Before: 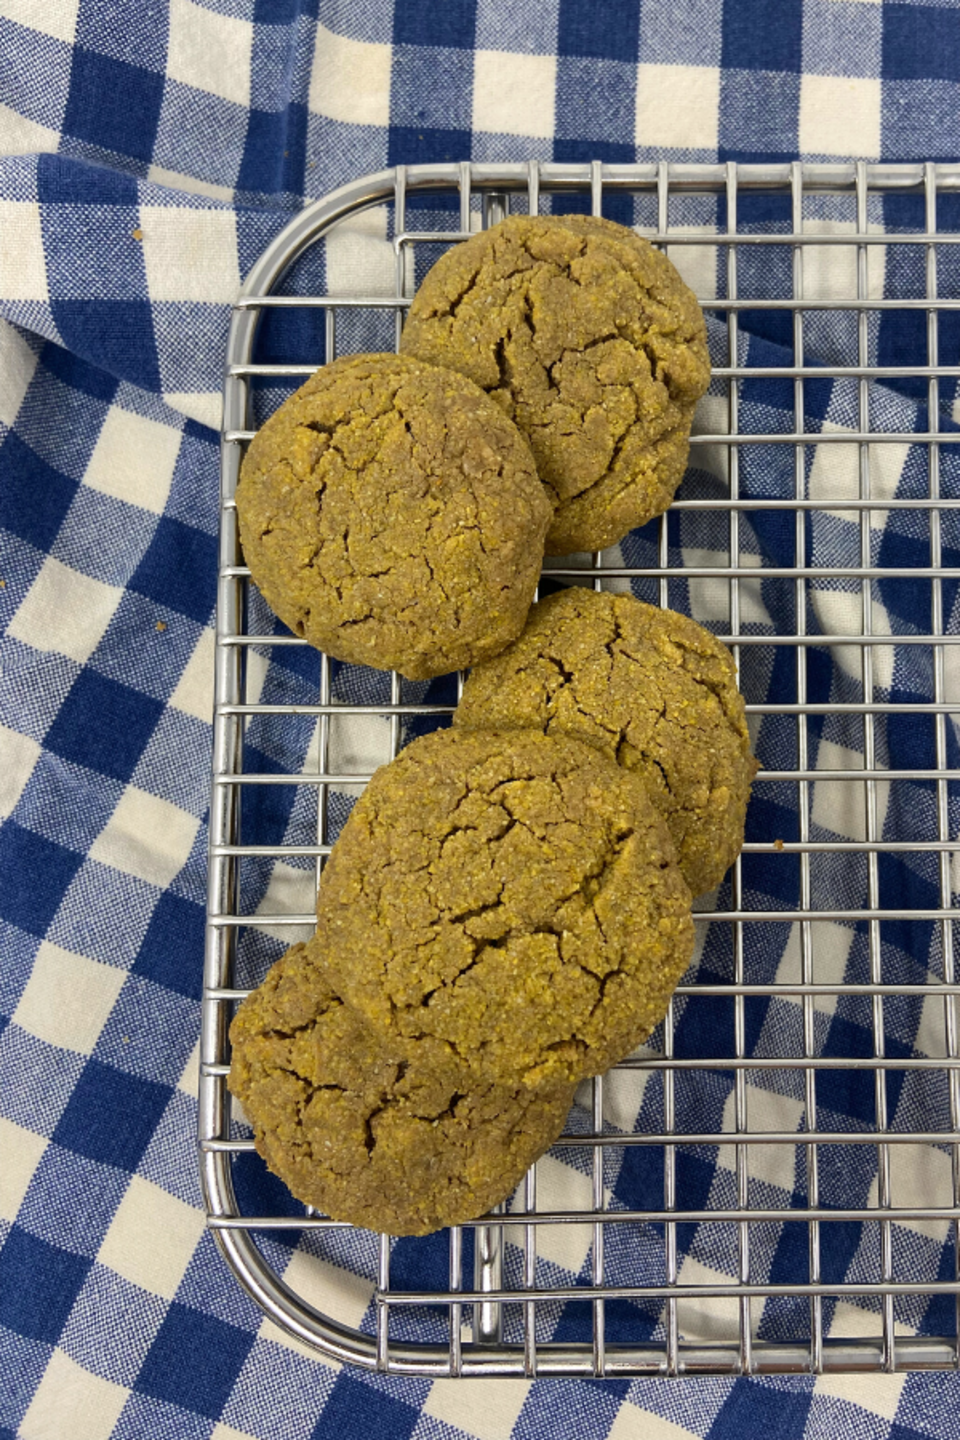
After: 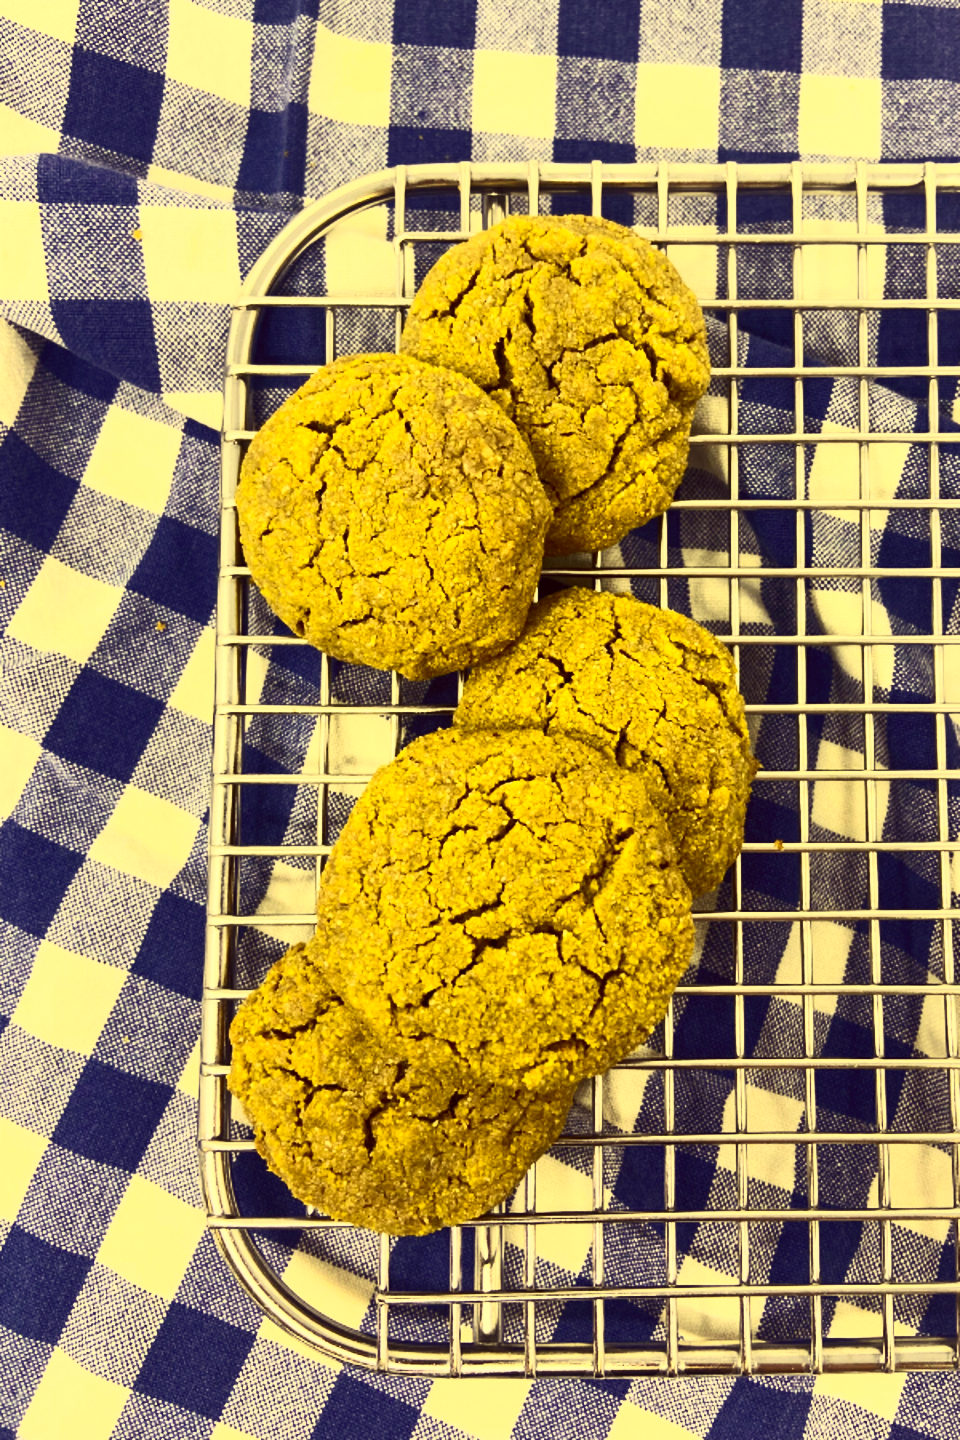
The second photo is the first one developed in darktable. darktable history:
color correction: highlights a* -0.512, highlights b* 39.73, shadows a* 9.32, shadows b* -0.891
contrast brightness saturation: contrast 0.611, brightness 0.353, saturation 0.148
